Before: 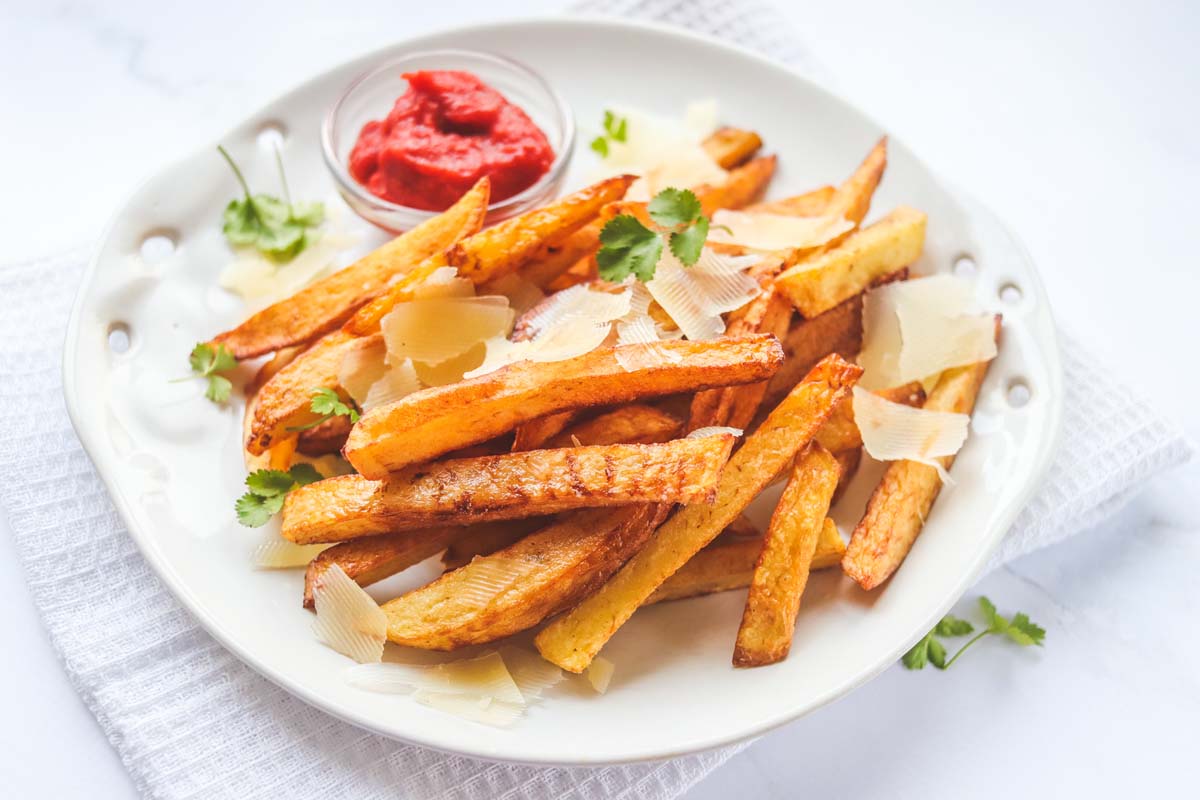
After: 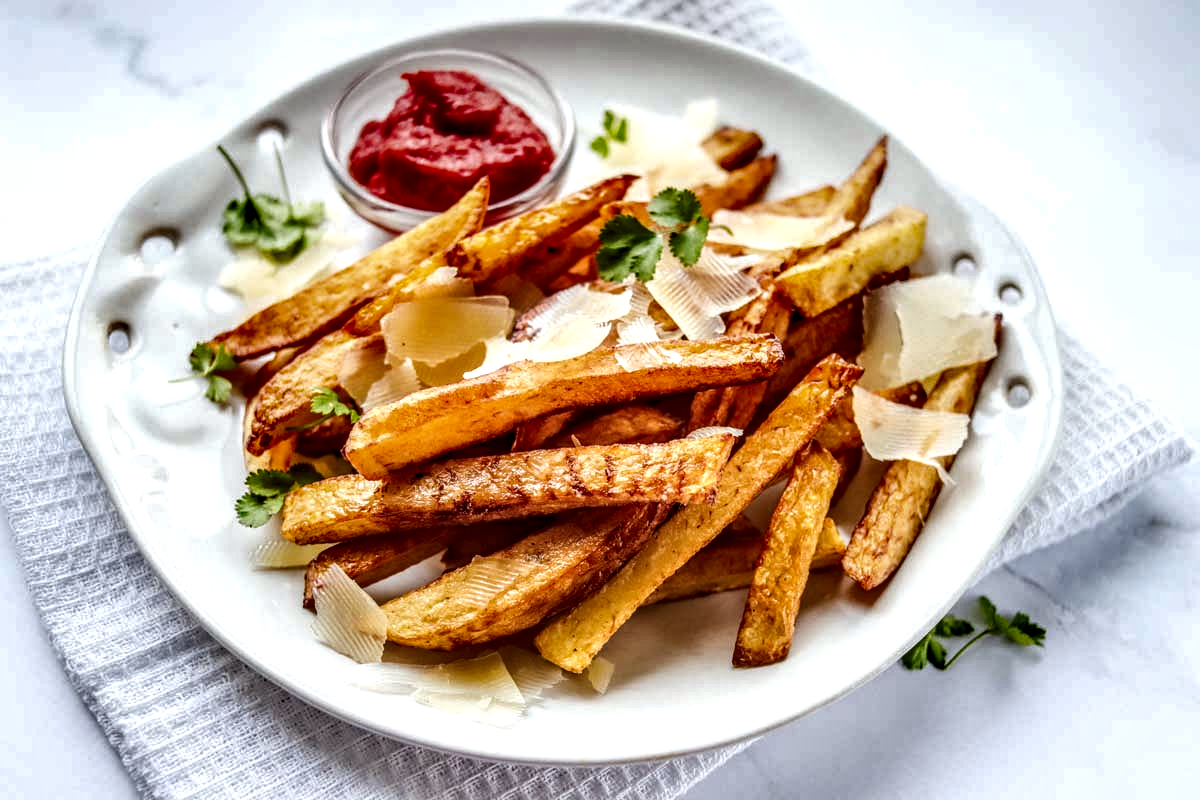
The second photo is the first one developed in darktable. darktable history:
local contrast: highlights 20%, detail 197%
white balance: red 0.986, blue 1.01
shadows and highlights: soften with gaussian
